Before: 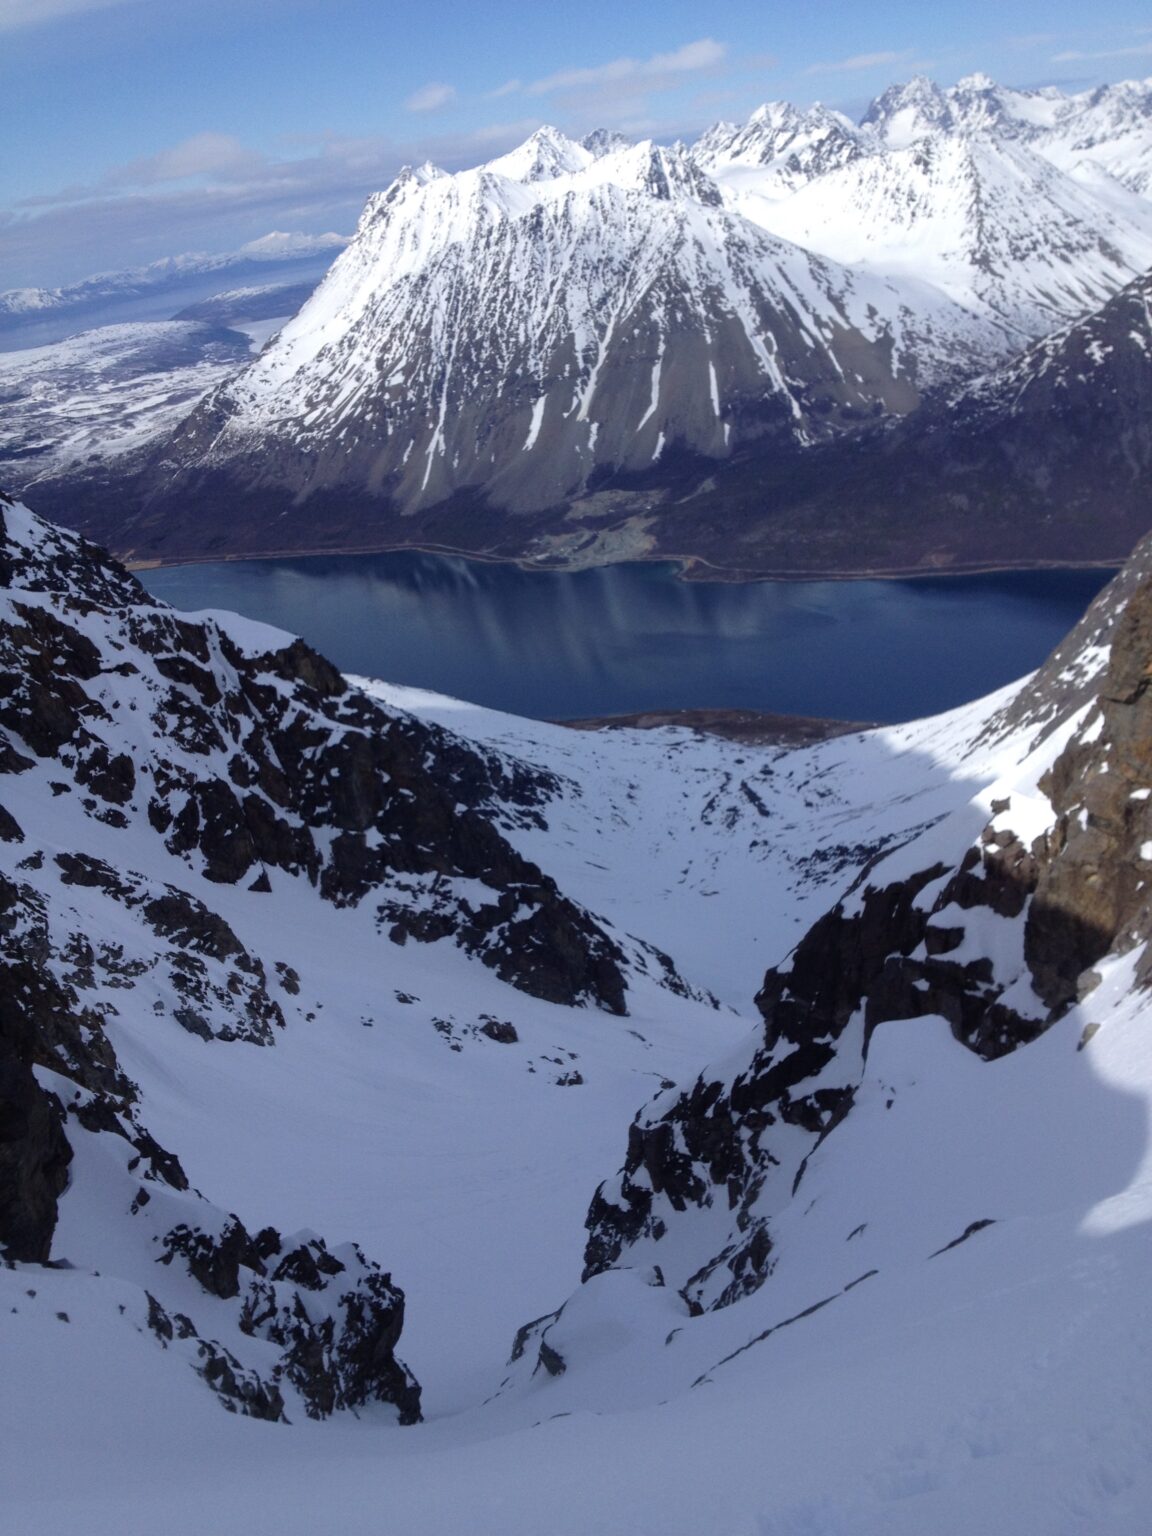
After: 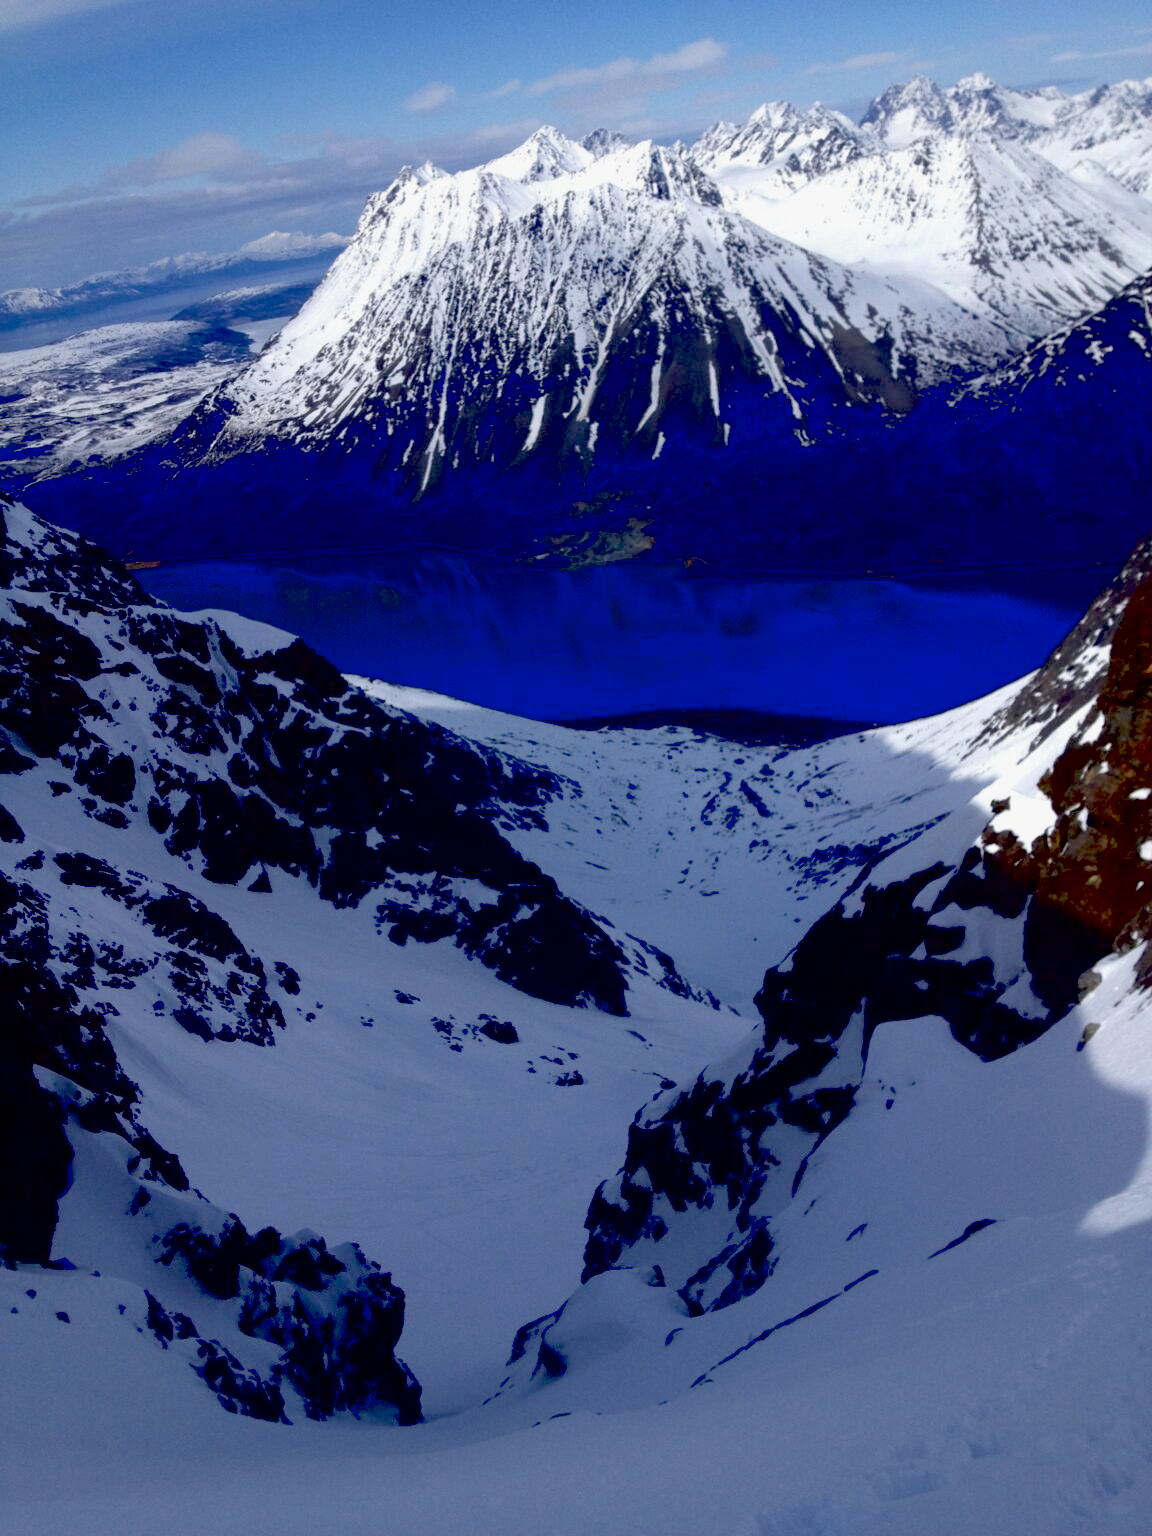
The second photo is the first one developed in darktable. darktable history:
contrast brightness saturation: saturation -0.048
exposure: black level correction 0.099, exposure -0.092 EV, compensate highlight preservation false
